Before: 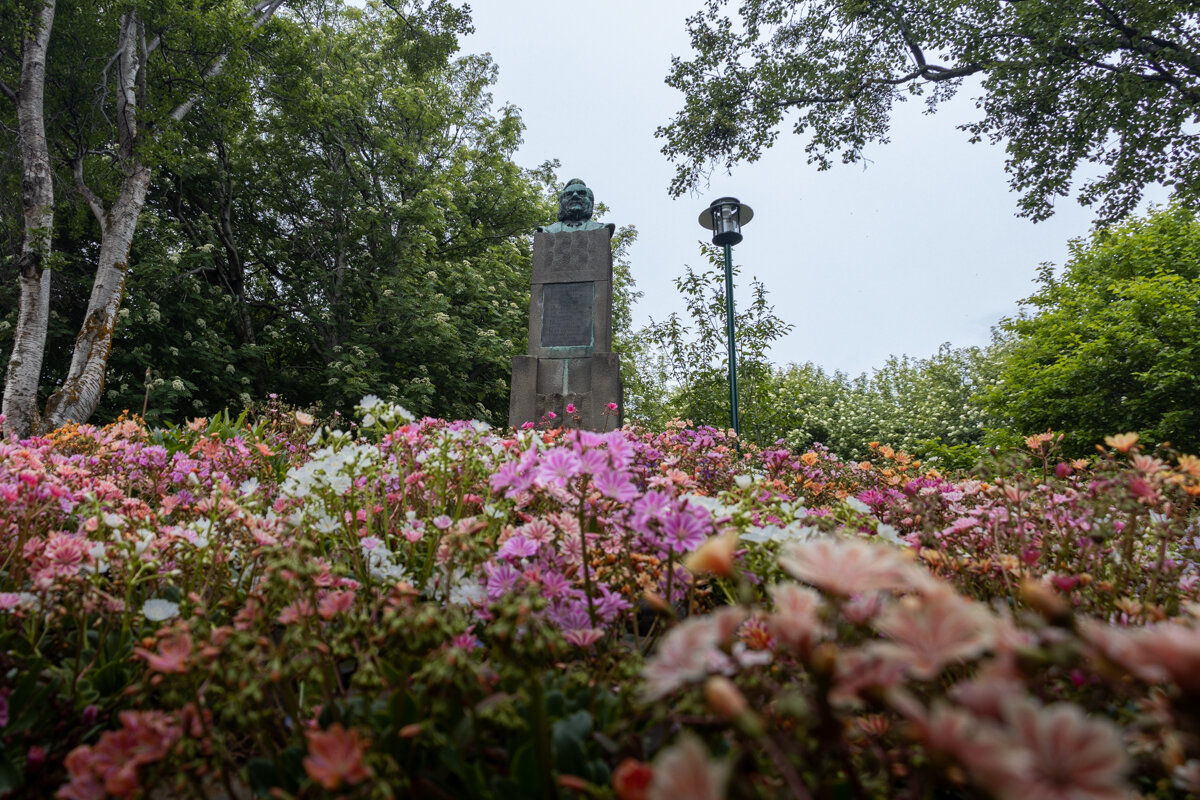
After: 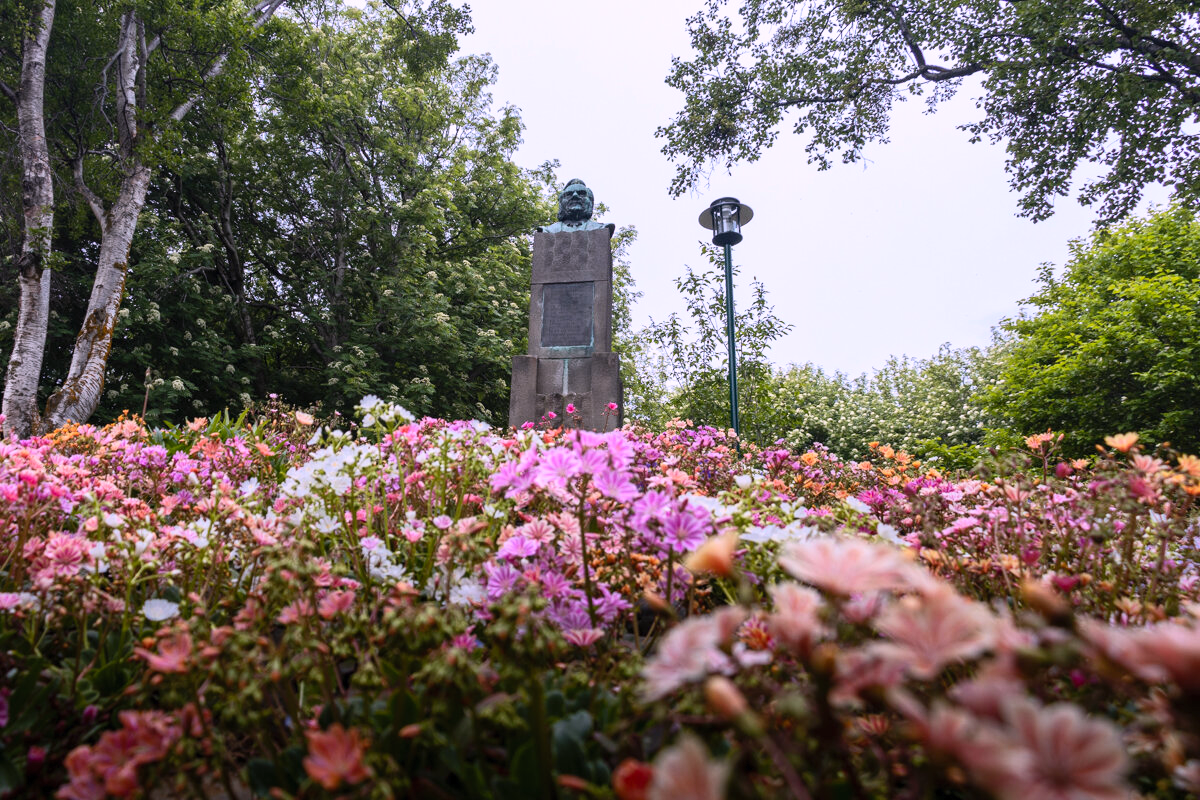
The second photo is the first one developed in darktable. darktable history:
contrast brightness saturation: contrast 0.2, brightness 0.15, saturation 0.14
white balance: red 1.066, blue 1.119
rgb levels: preserve colors max RGB
